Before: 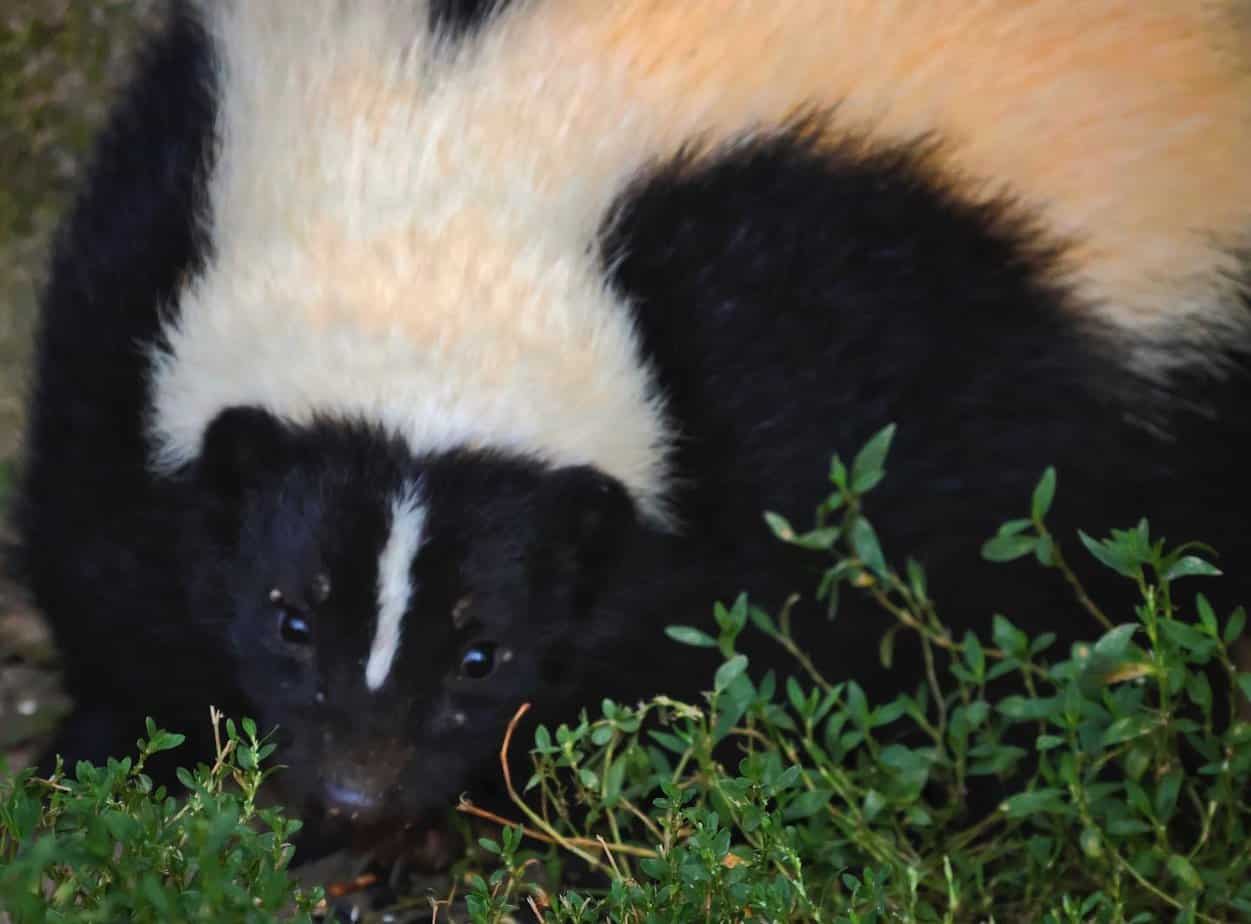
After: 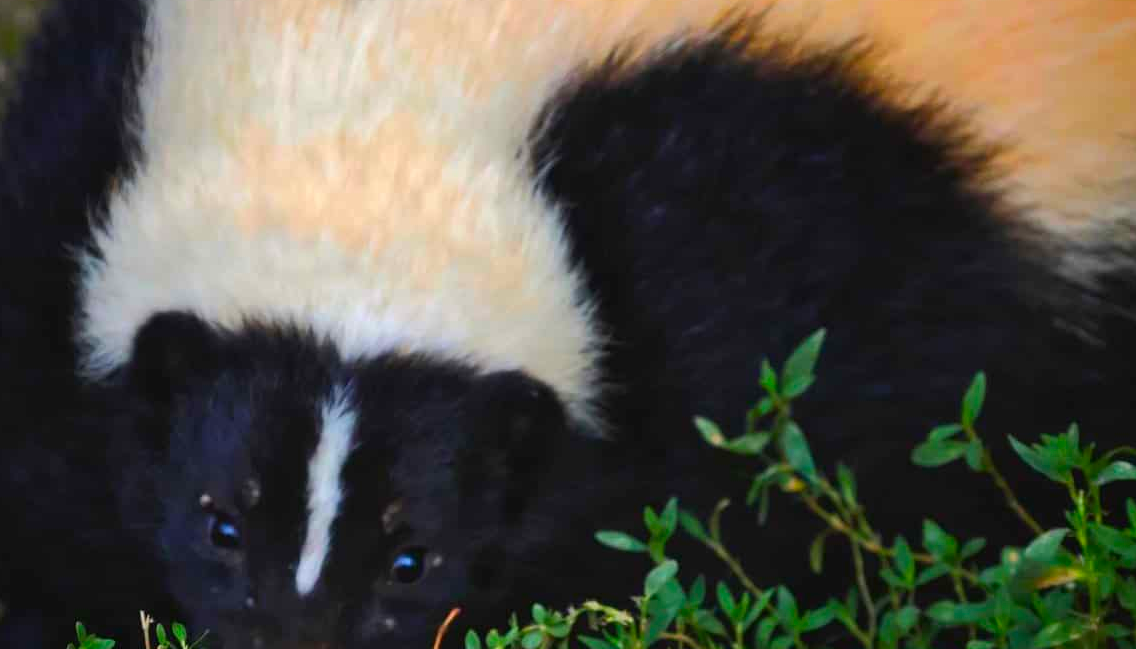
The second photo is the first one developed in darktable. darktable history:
crop: left 5.596%, top 10.314%, right 3.534%, bottom 19.395%
contrast brightness saturation: saturation 0.5
